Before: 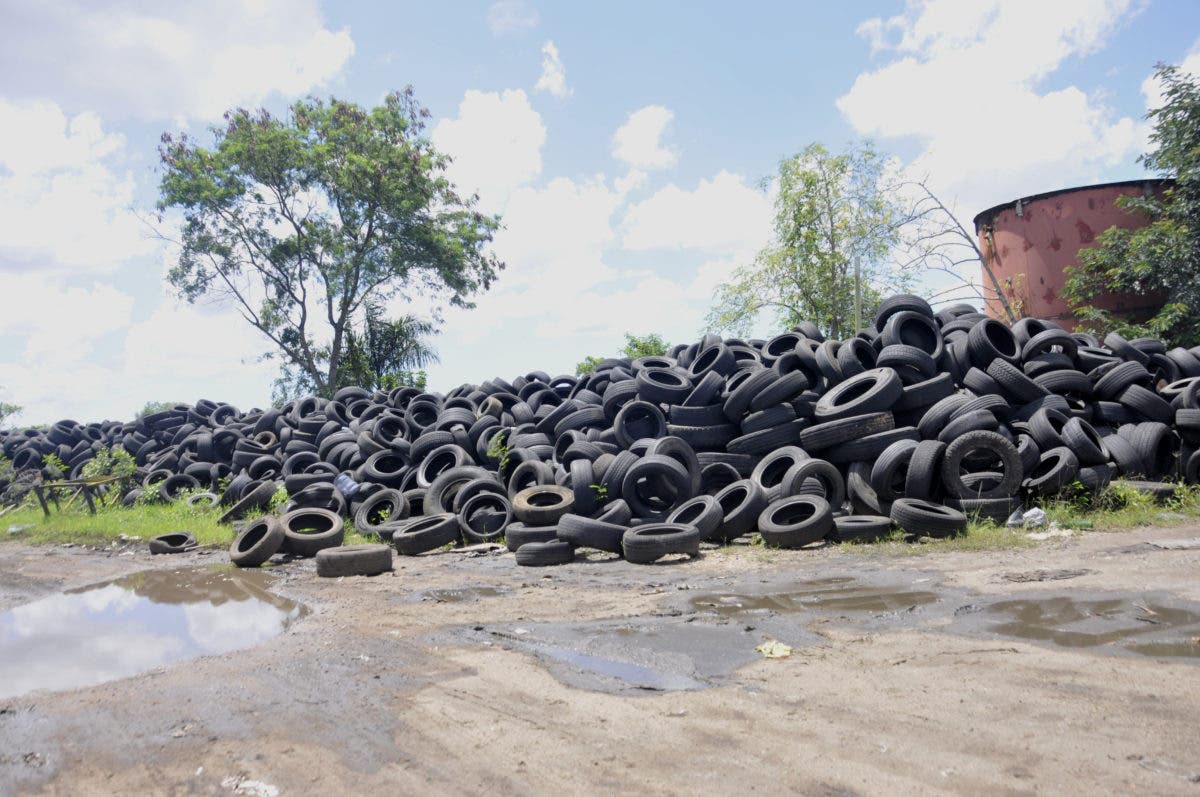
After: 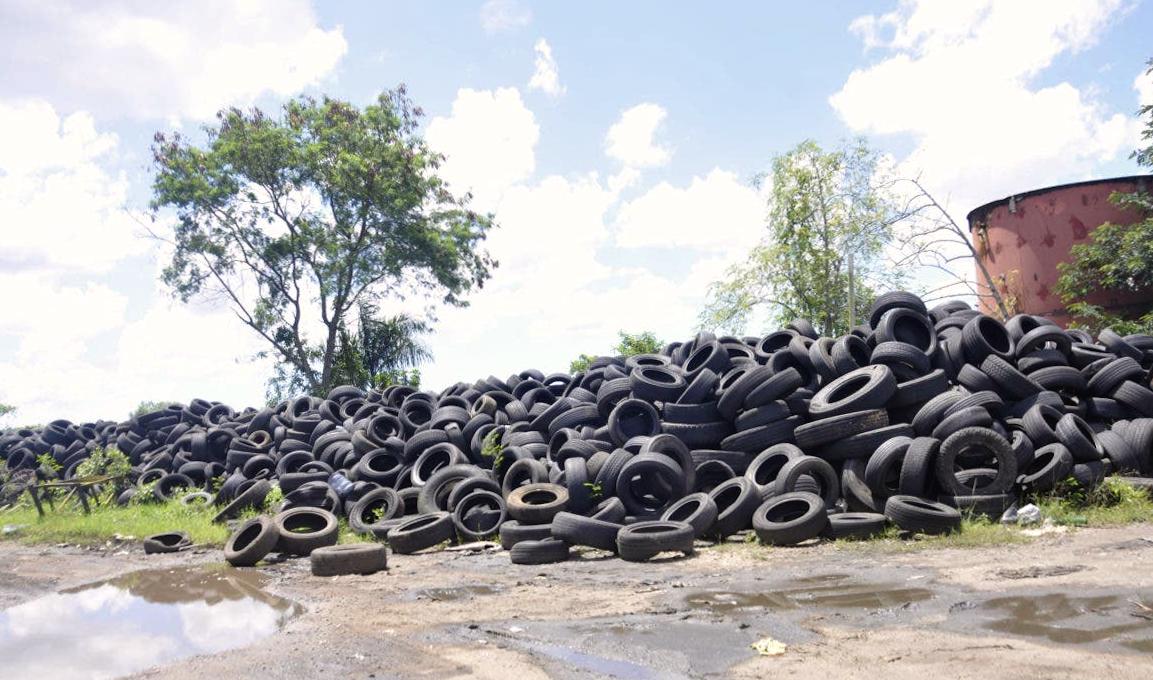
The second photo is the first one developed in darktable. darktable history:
color balance rgb: shadows lift › chroma 1%, shadows lift › hue 28.8°, power › hue 60°, highlights gain › chroma 1%, highlights gain › hue 60°, global offset › luminance 0.25%, perceptual saturation grading › highlights -20%, perceptual saturation grading › shadows 20%, perceptual brilliance grading › highlights 10%, perceptual brilliance grading › shadows -5%, global vibrance 19.67%
crop and rotate: angle 0.2°, left 0.275%, right 3.127%, bottom 14.18%
